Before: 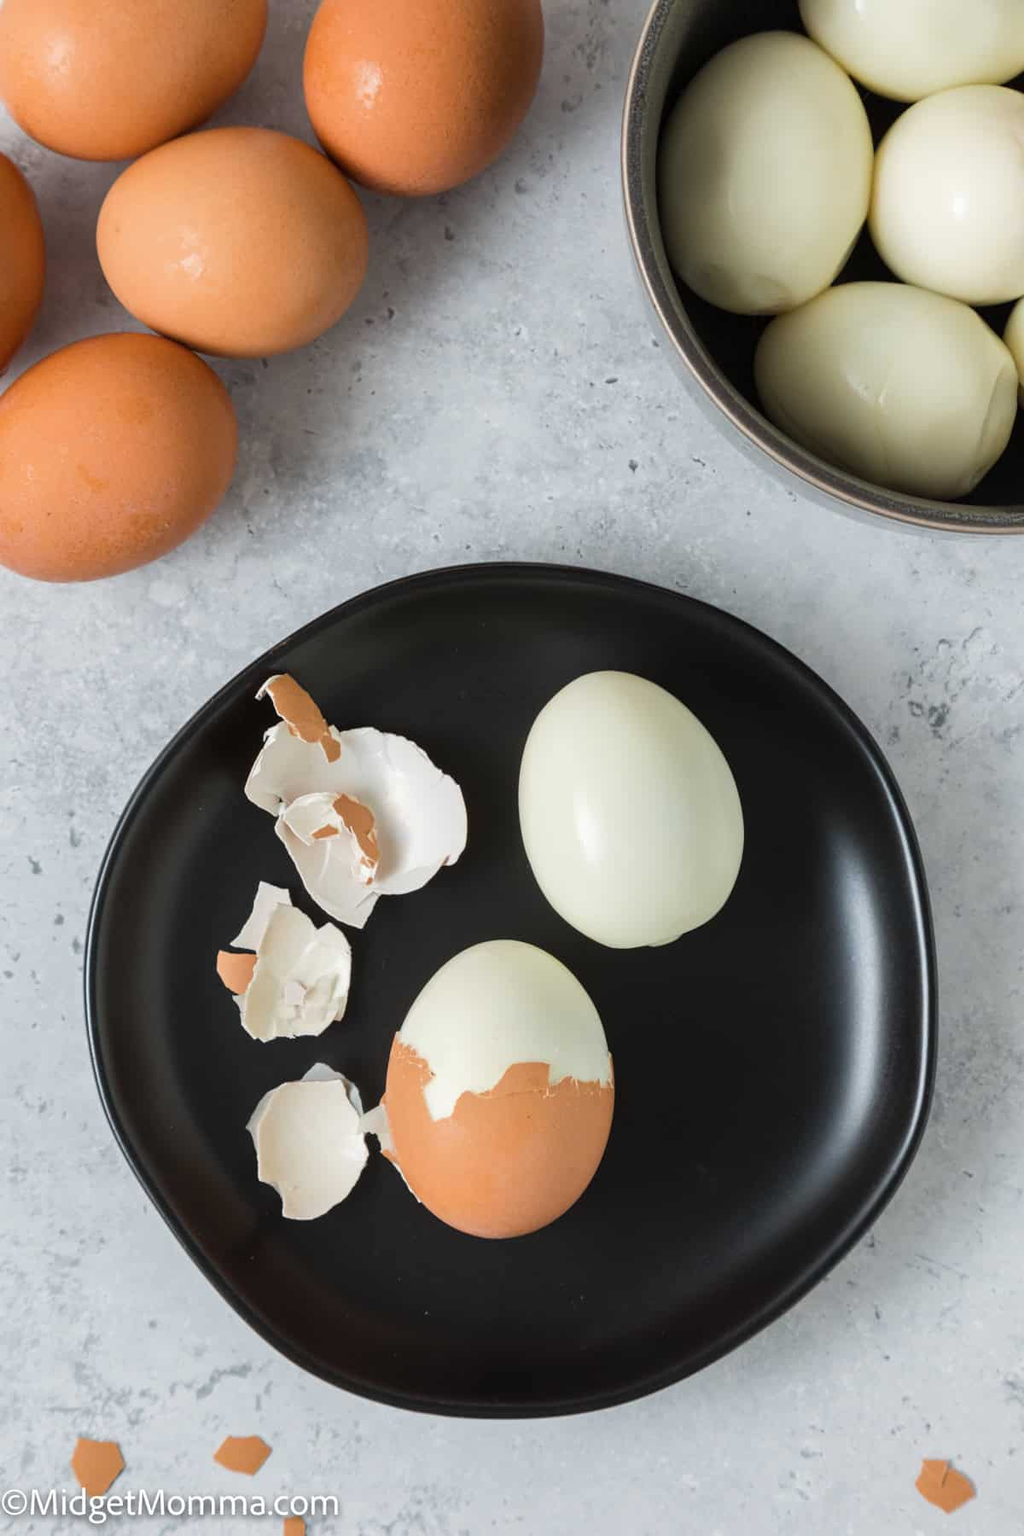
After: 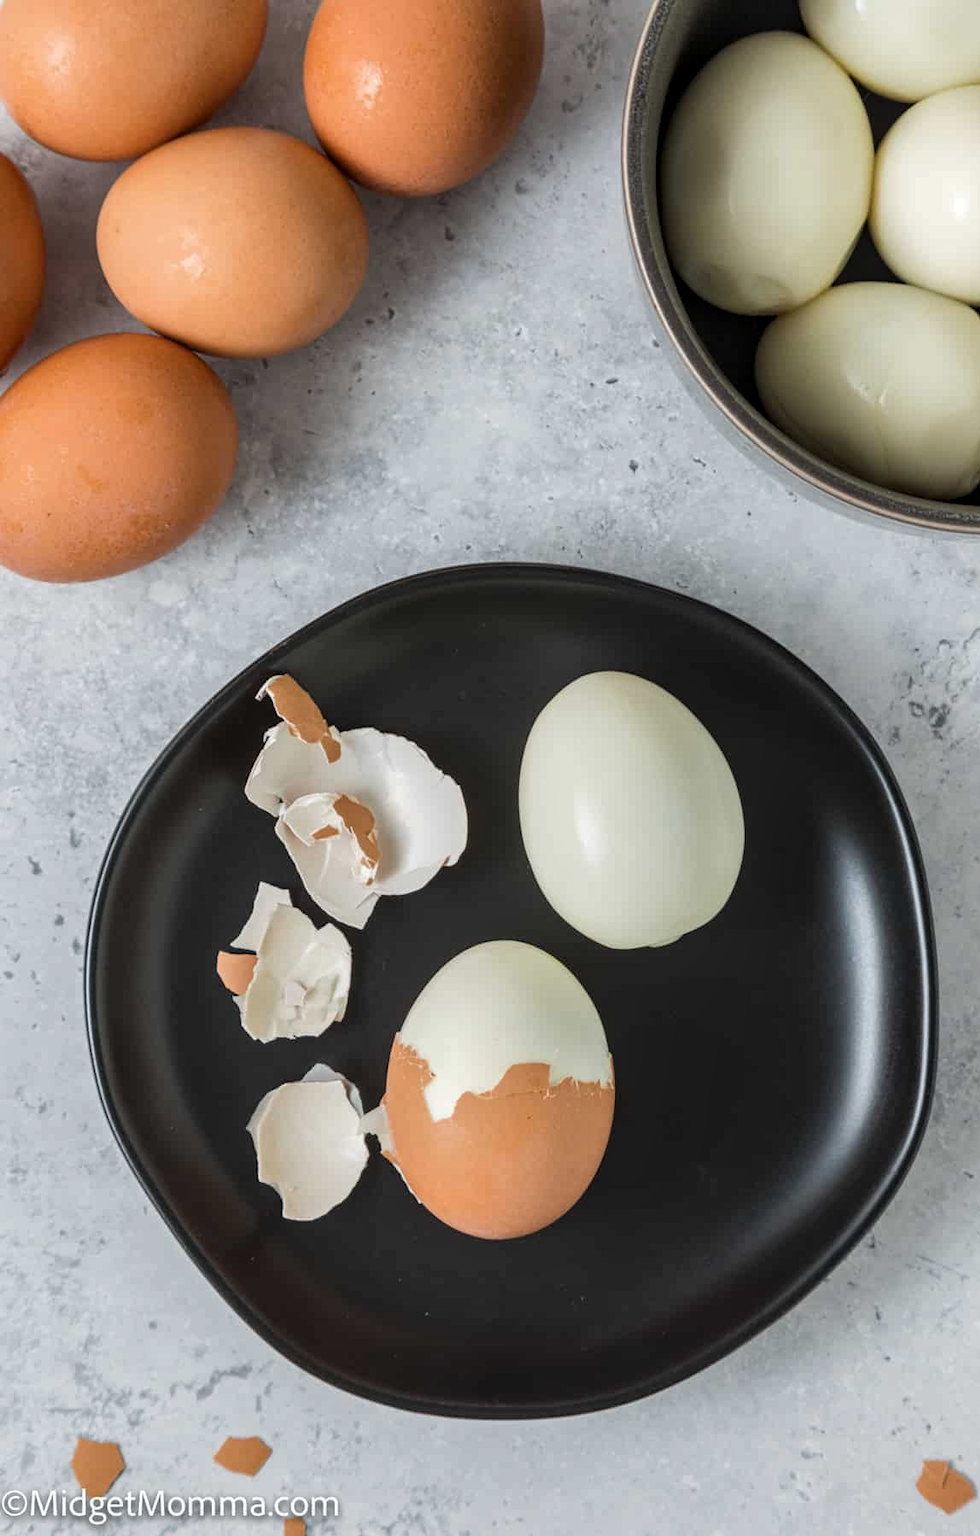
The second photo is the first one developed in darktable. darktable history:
local contrast: on, module defaults
crop: right 4.261%, bottom 0.039%
contrast brightness saturation: contrast 0.012, saturation -0.047
